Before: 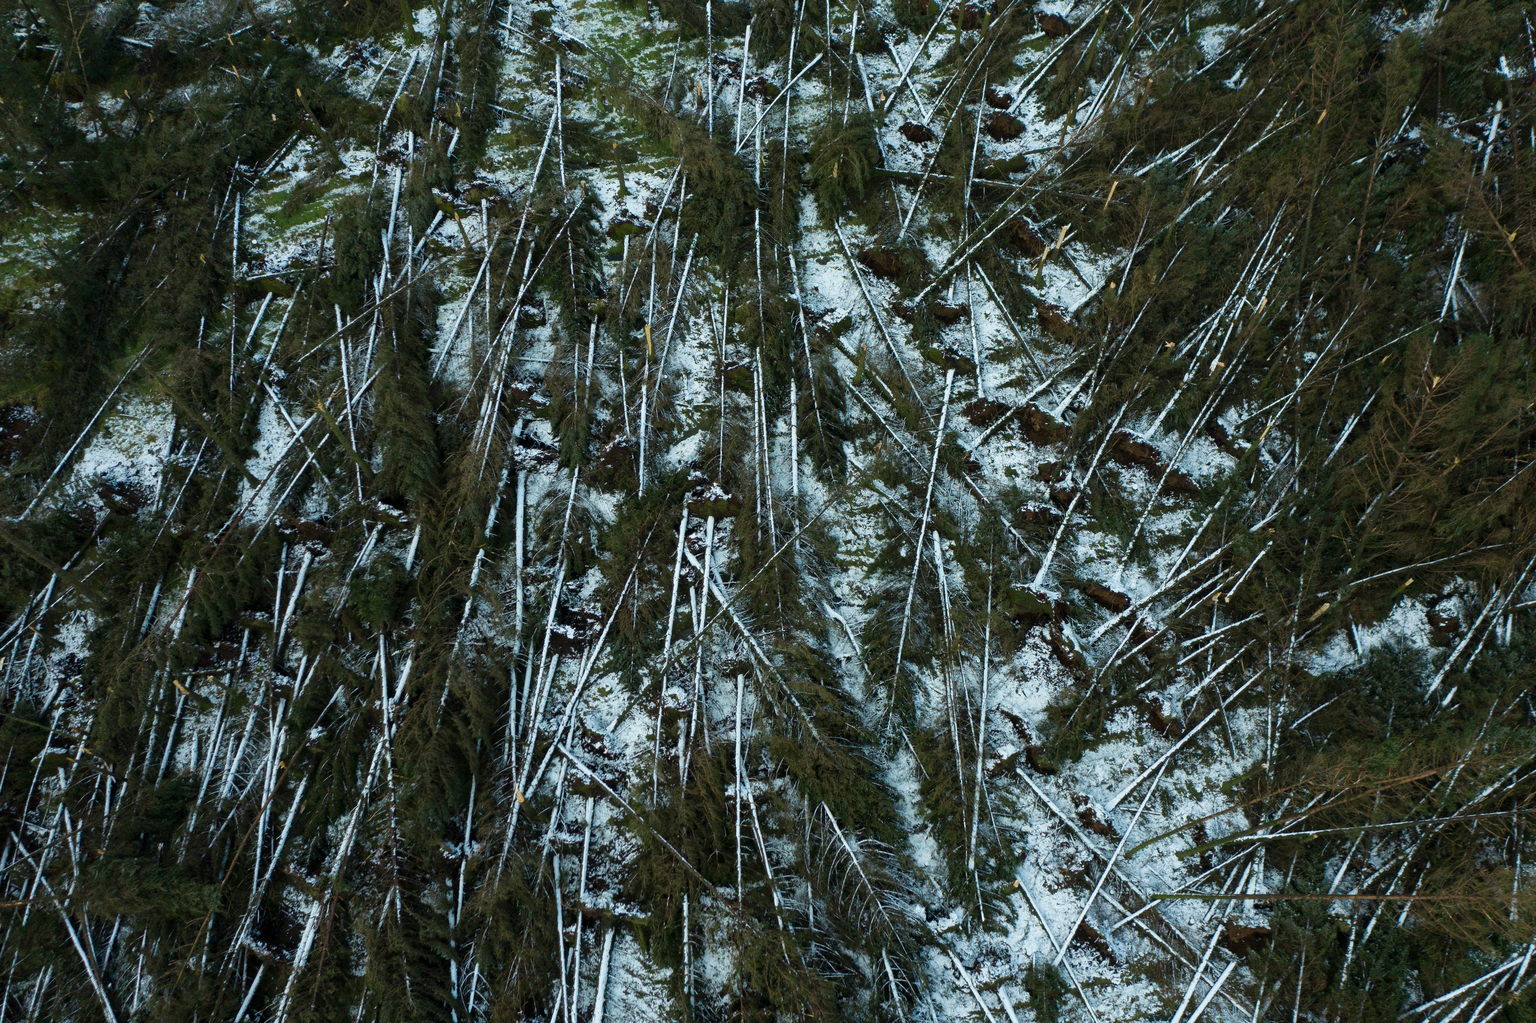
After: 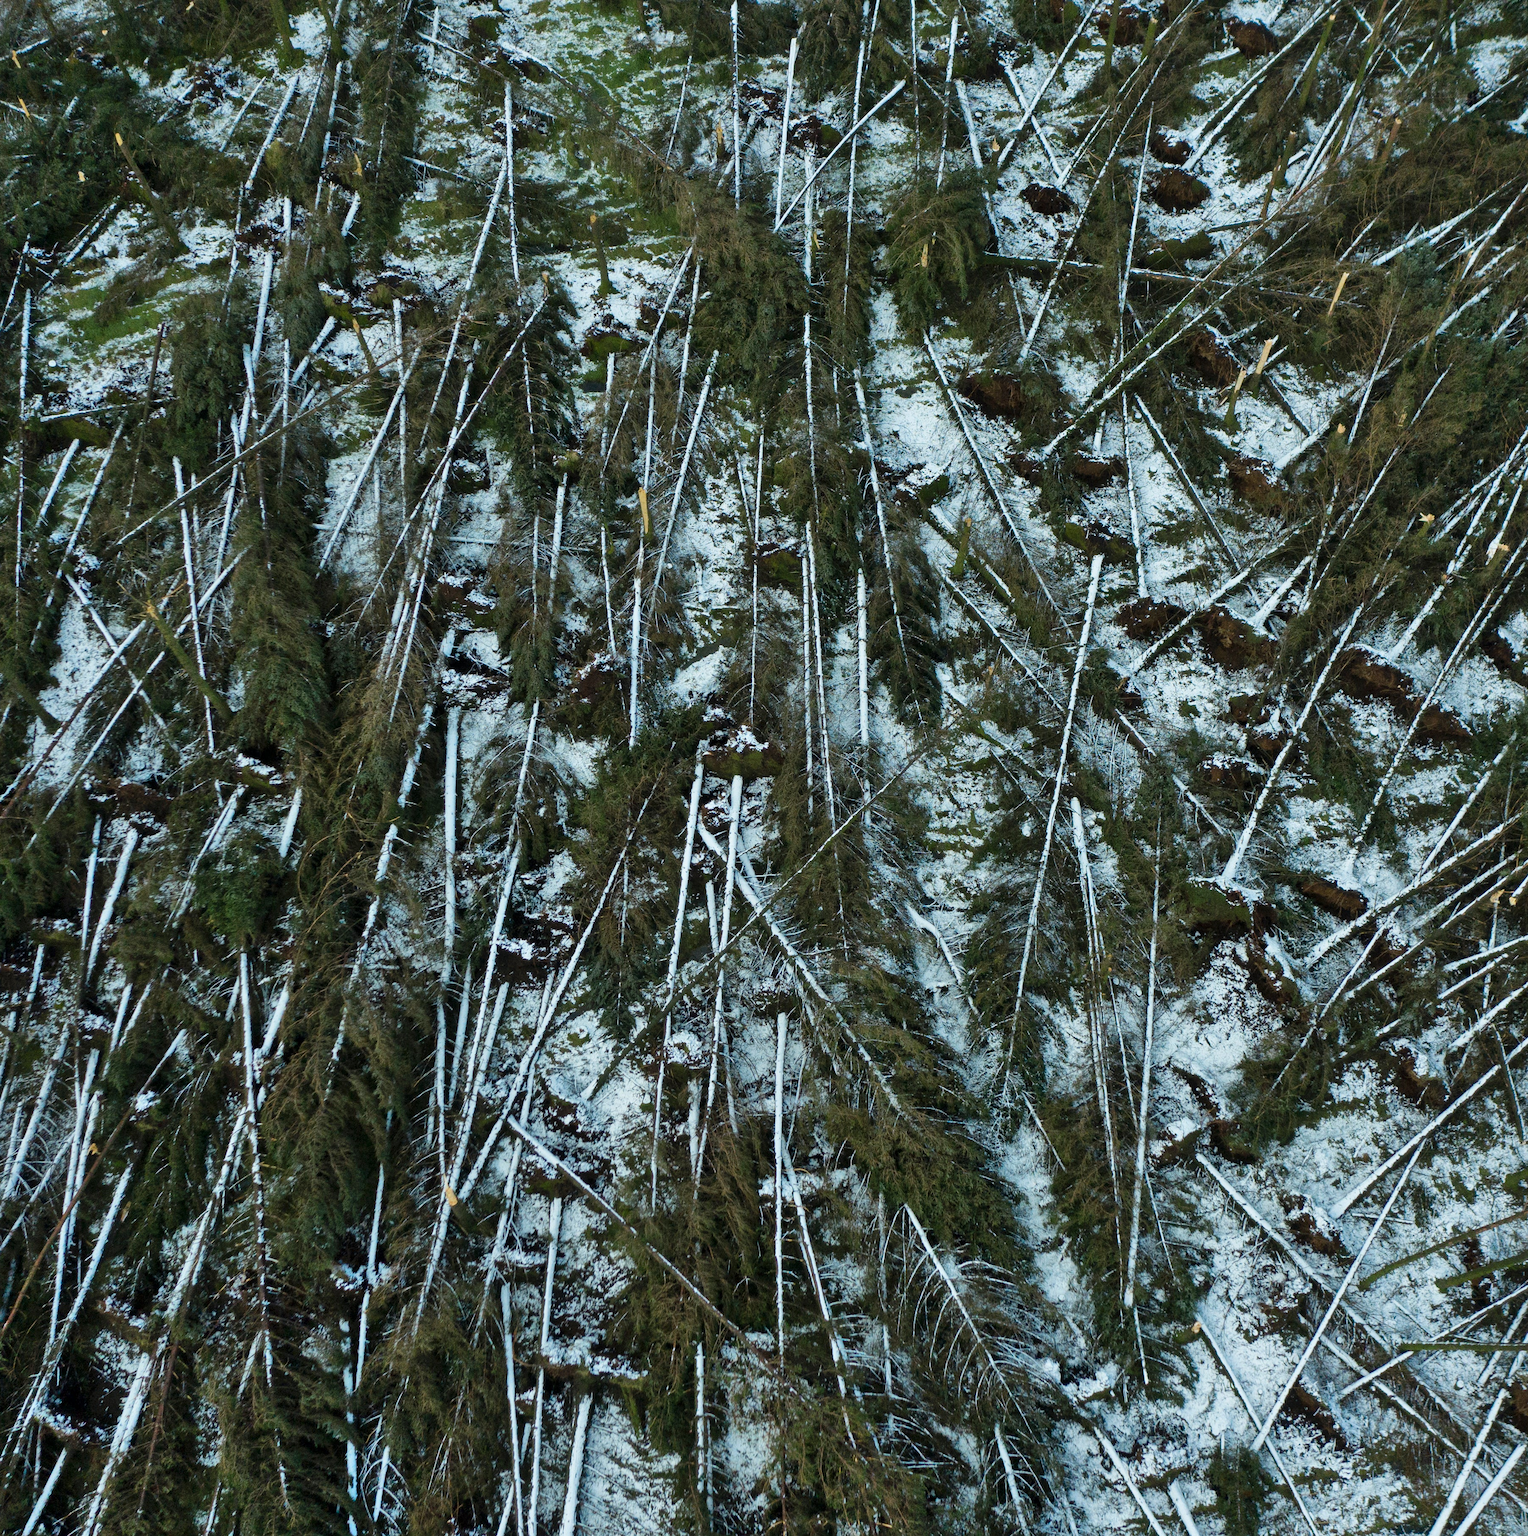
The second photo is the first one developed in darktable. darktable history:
shadows and highlights: soften with gaussian
crop and rotate: left 14.321%, right 19.381%
